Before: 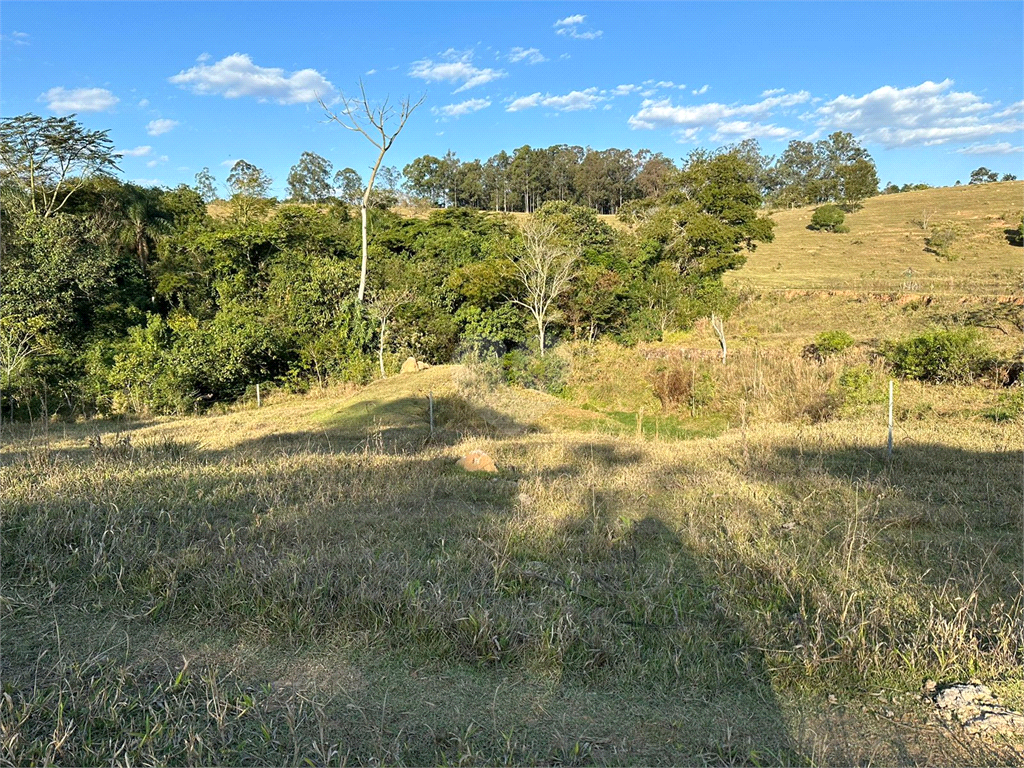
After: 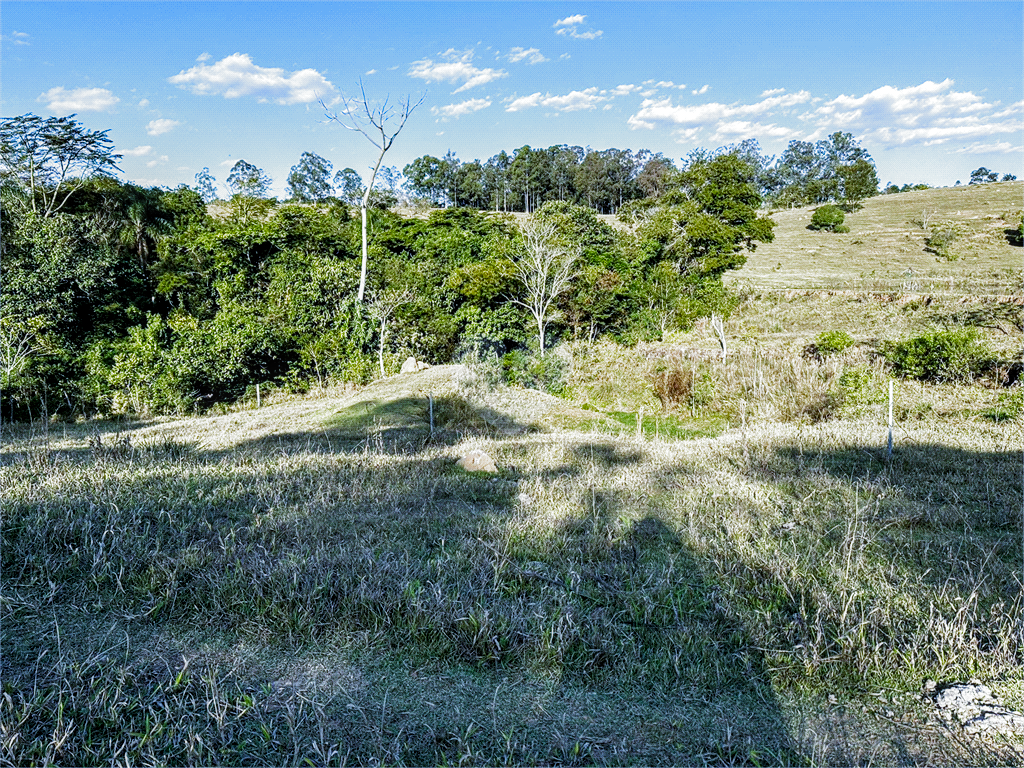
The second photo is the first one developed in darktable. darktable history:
white balance: red 0.871, blue 1.249
filmic rgb: black relative exposure -6.43 EV, white relative exposure 2.43 EV, threshold 3 EV, hardness 5.27, latitude 0.1%, contrast 1.425, highlights saturation mix 2%, preserve chrominance no, color science v5 (2021), contrast in shadows safe, contrast in highlights safe, enable highlight reconstruction true
local contrast: on, module defaults
